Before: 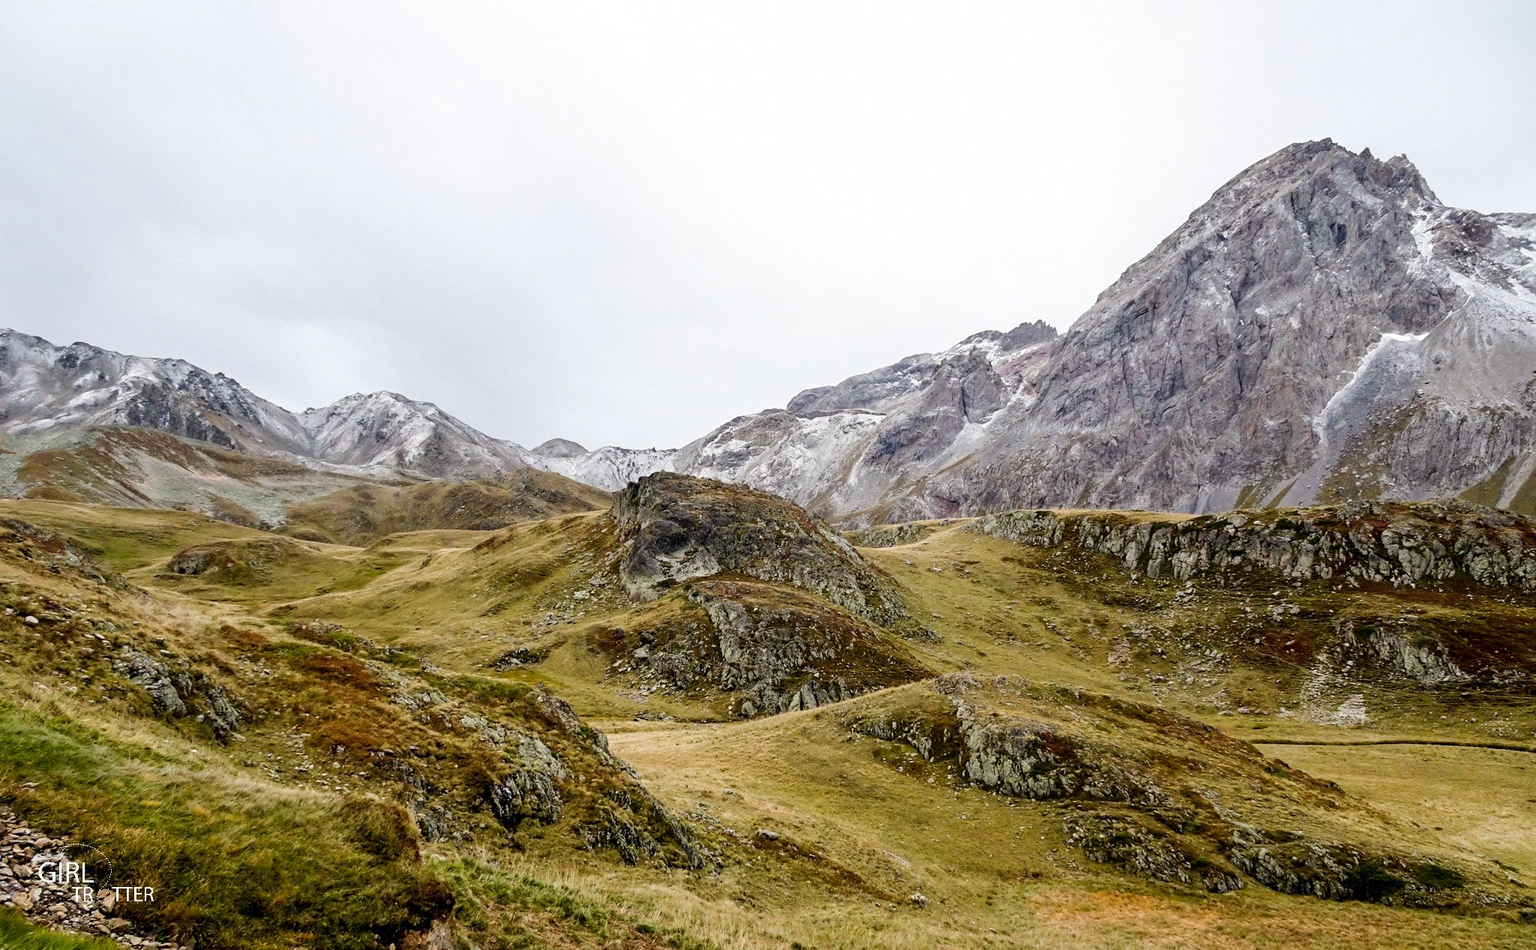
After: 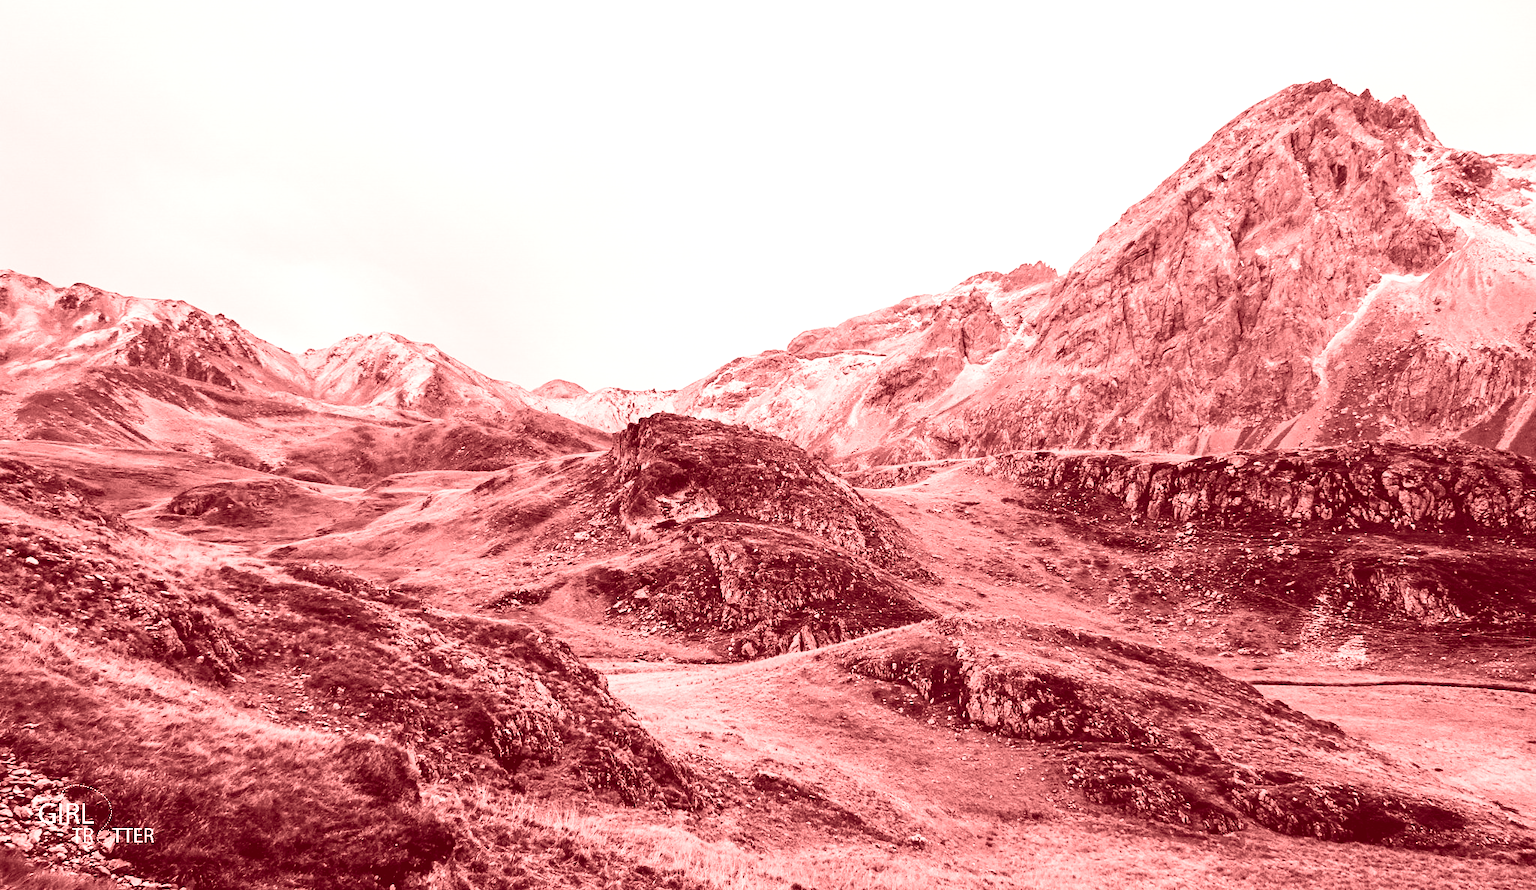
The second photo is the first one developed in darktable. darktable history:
contrast brightness saturation: contrast 0.28
colorize: saturation 60%, source mix 100%
crop and rotate: top 6.25%
